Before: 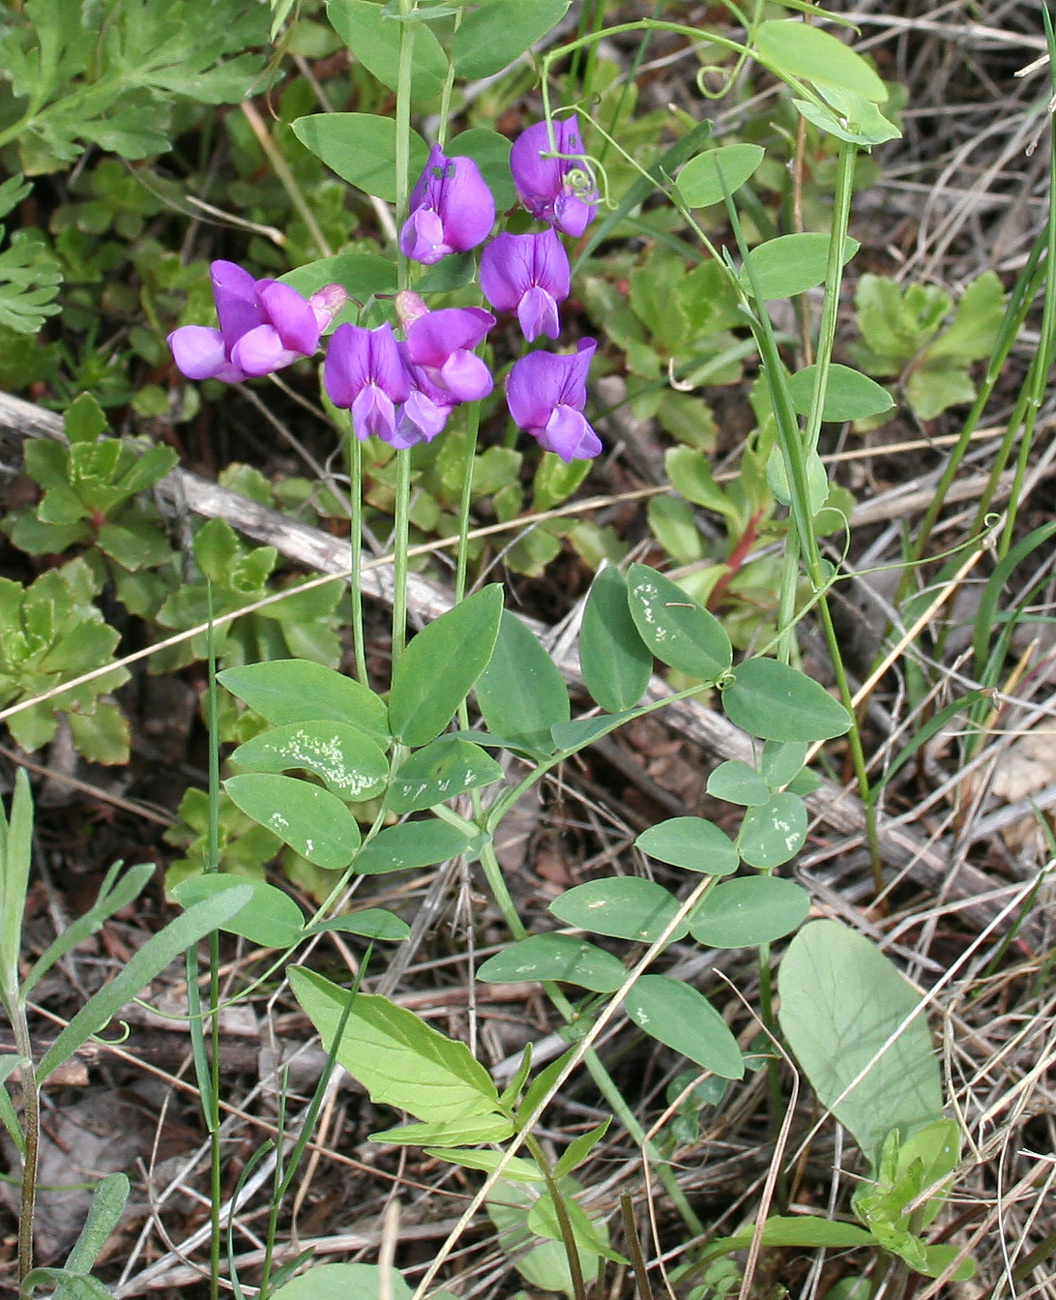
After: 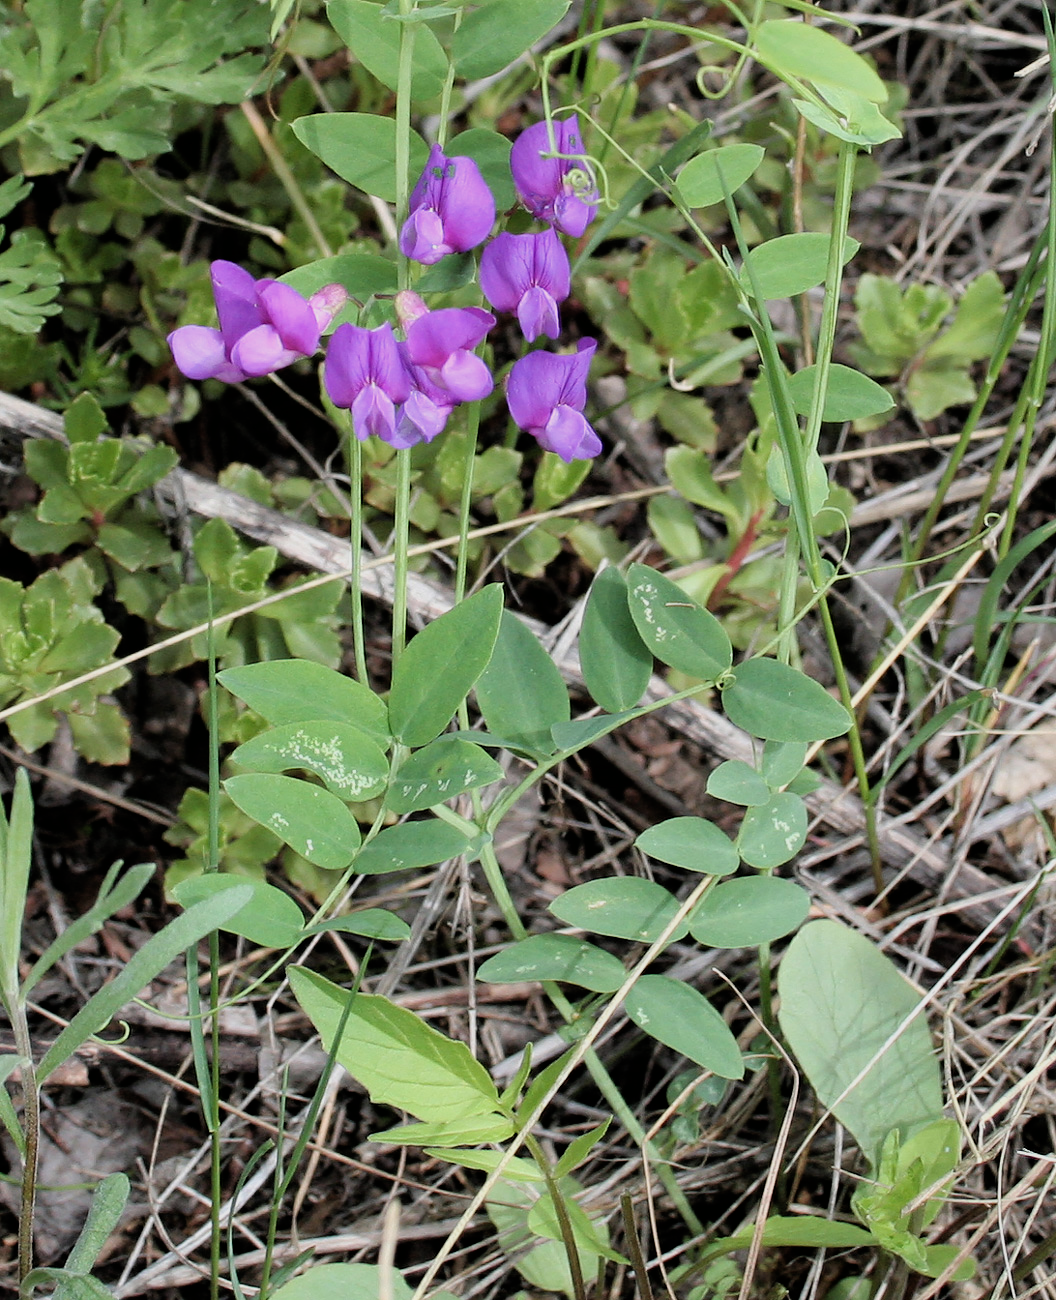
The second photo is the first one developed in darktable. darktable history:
filmic rgb: black relative exposure -7.77 EV, white relative exposure 4.38 EV, hardness 3.76, latitude 49.35%, contrast 1.101, color science v6 (2022)
tone equalizer: on, module defaults
contrast brightness saturation: saturation -0.068
